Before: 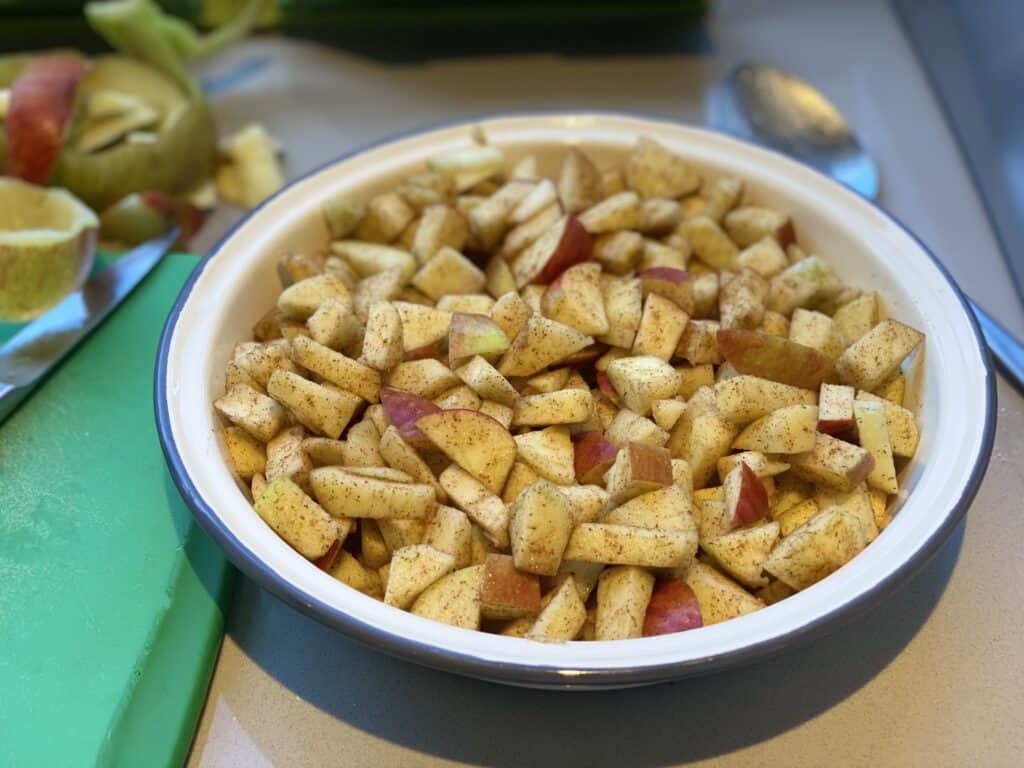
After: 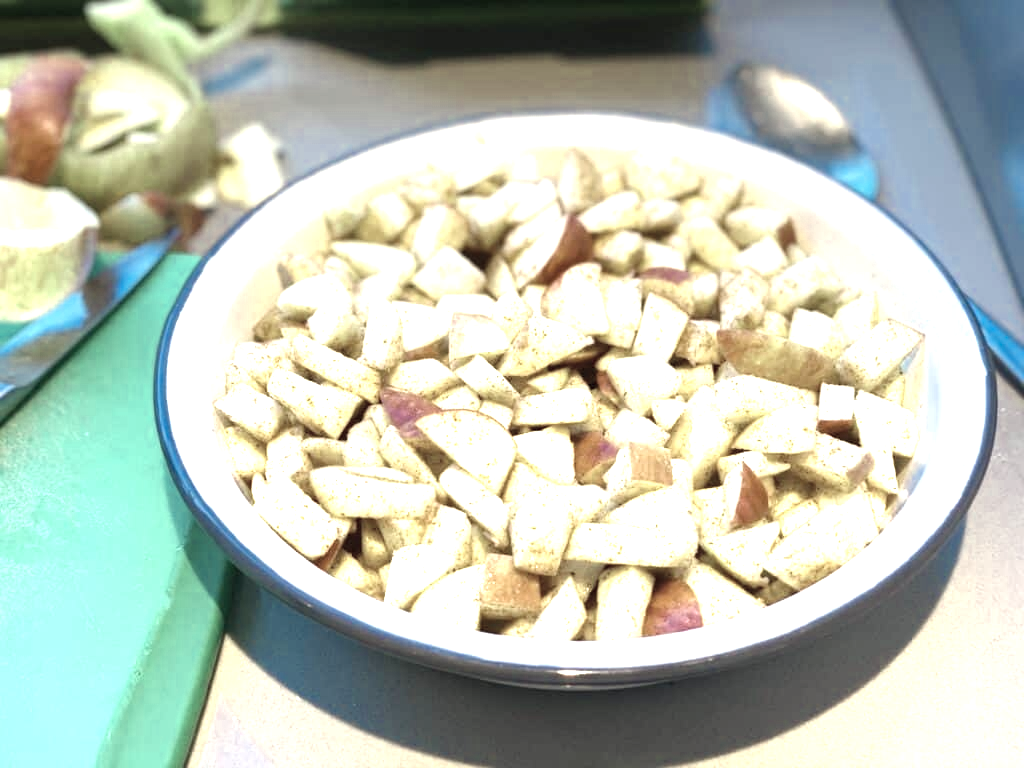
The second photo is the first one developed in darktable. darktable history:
base curve: curves: ch0 [(0, 0) (0.283, 0.295) (1, 1)], preserve colors none
color zones: curves: ch0 [(0.25, 0.667) (0.758, 0.368)]; ch1 [(0.215, 0.245) (0.761, 0.373)]; ch2 [(0.247, 0.554) (0.761, 0.436)]
exposure: exposure 0.935 EV, compensate highlight preservation false
